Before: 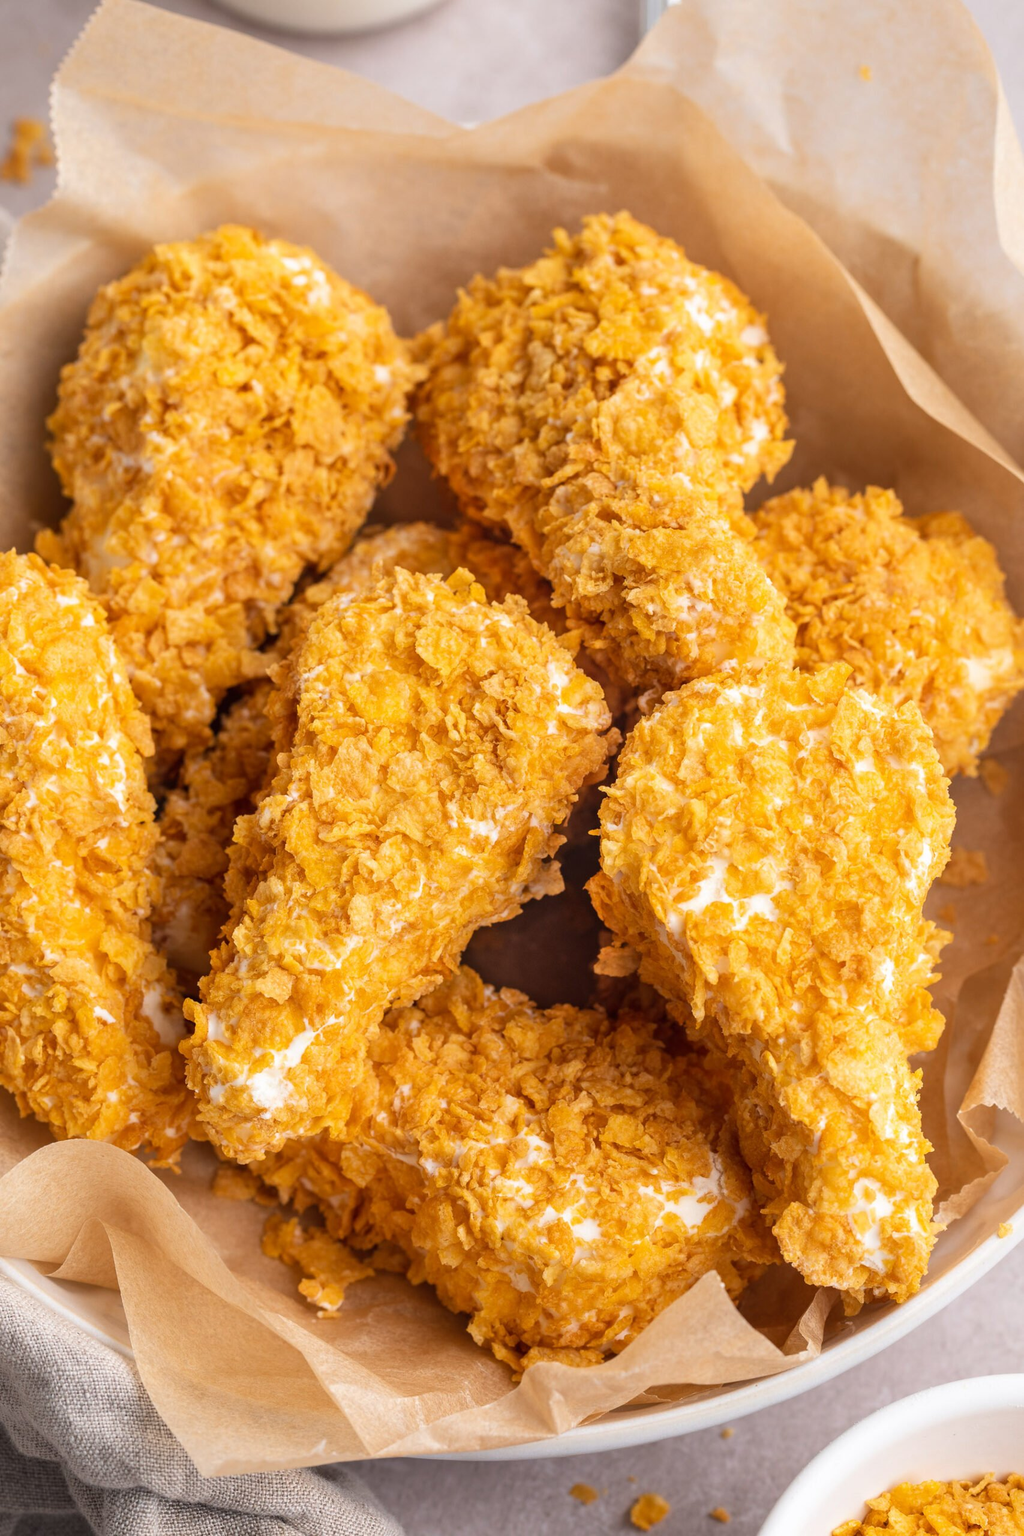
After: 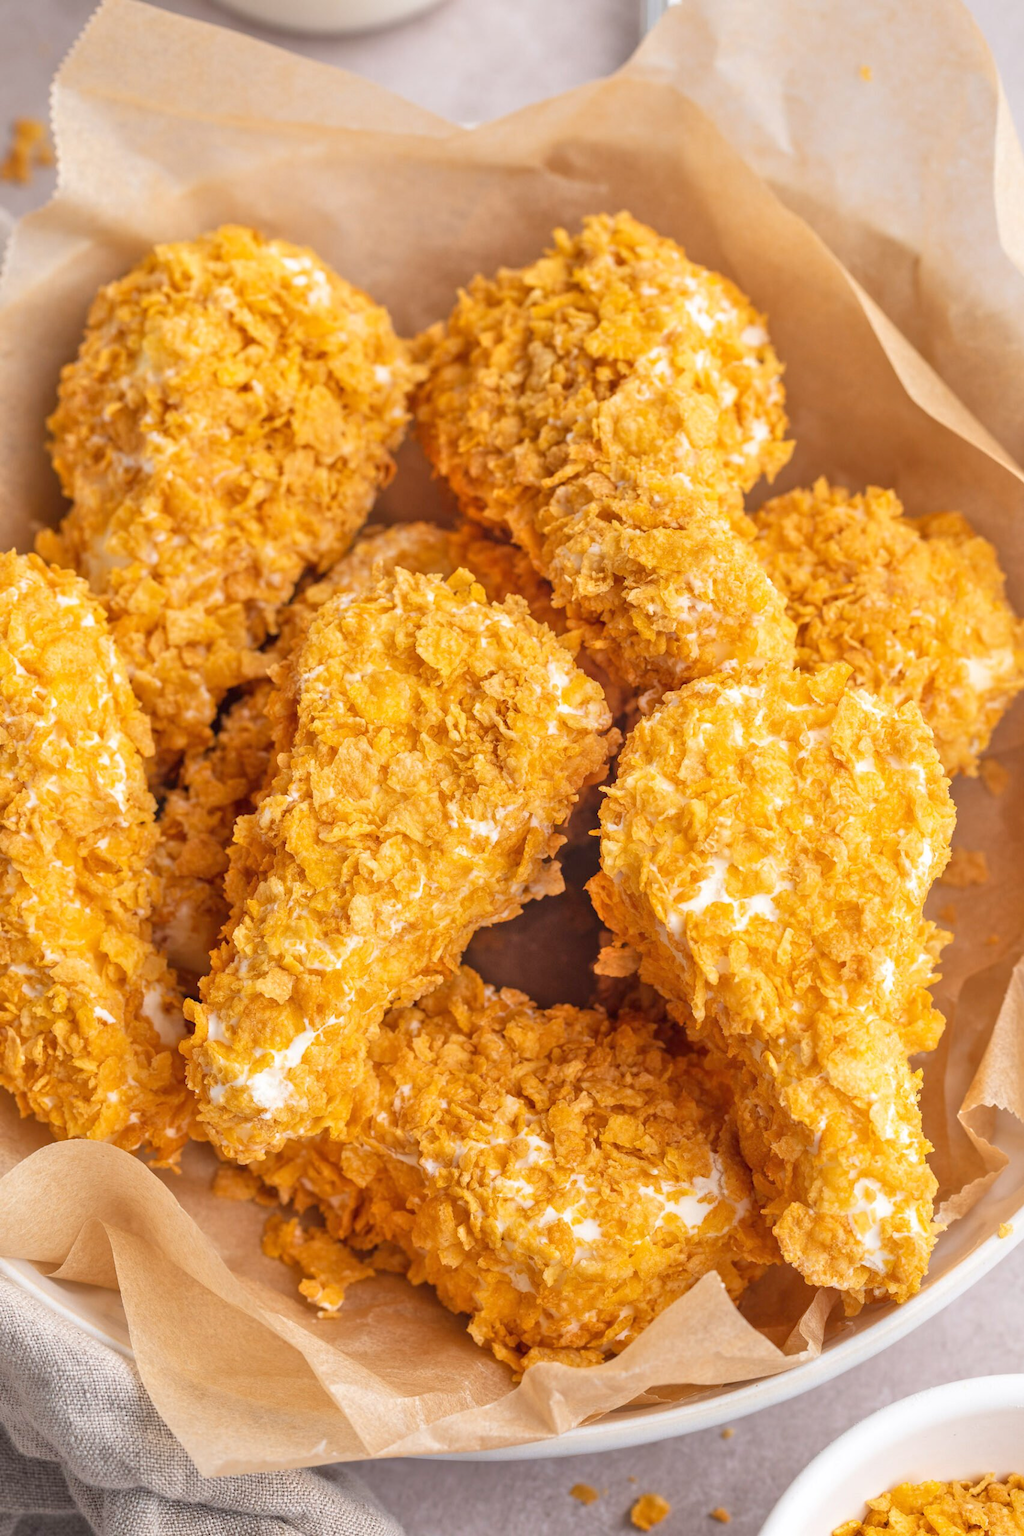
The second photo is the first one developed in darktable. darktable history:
exposure: black level correction 0, exposure 1 EV, compensate highlight preservation false
tone equalizer: -8 EV -0.002 EV, -7 EV 0.005 EV, -6 EV -0.008 EV, -5 EV 0.007 EV, -4 EV -0.042 EV, -3 EV -0.233 EV, -2 EV -0.662 EV, -1 EV -0.983 EV, +0 EV -0.969 EV, smoothing diameter 2%, edges refinement/feathering 20, mask exposure compensation -1.57 EV, filter diffusion 5
